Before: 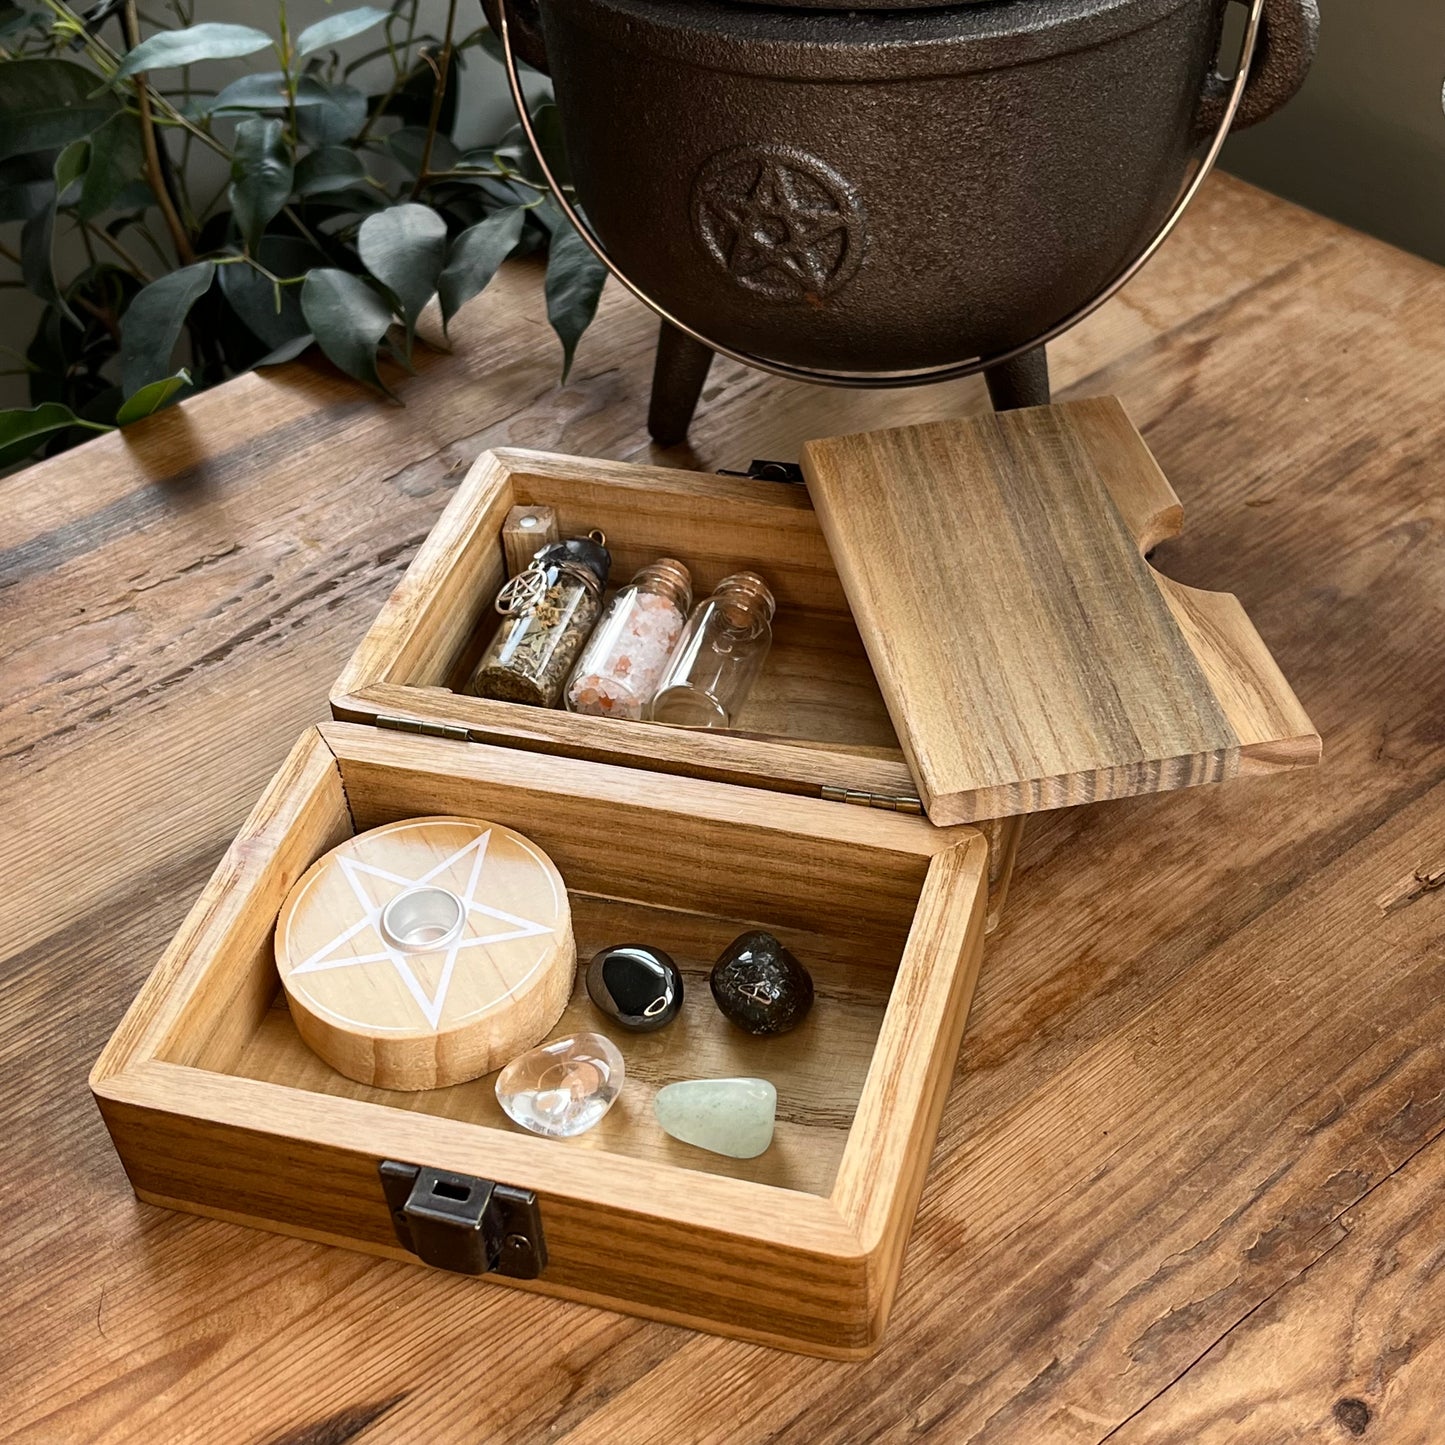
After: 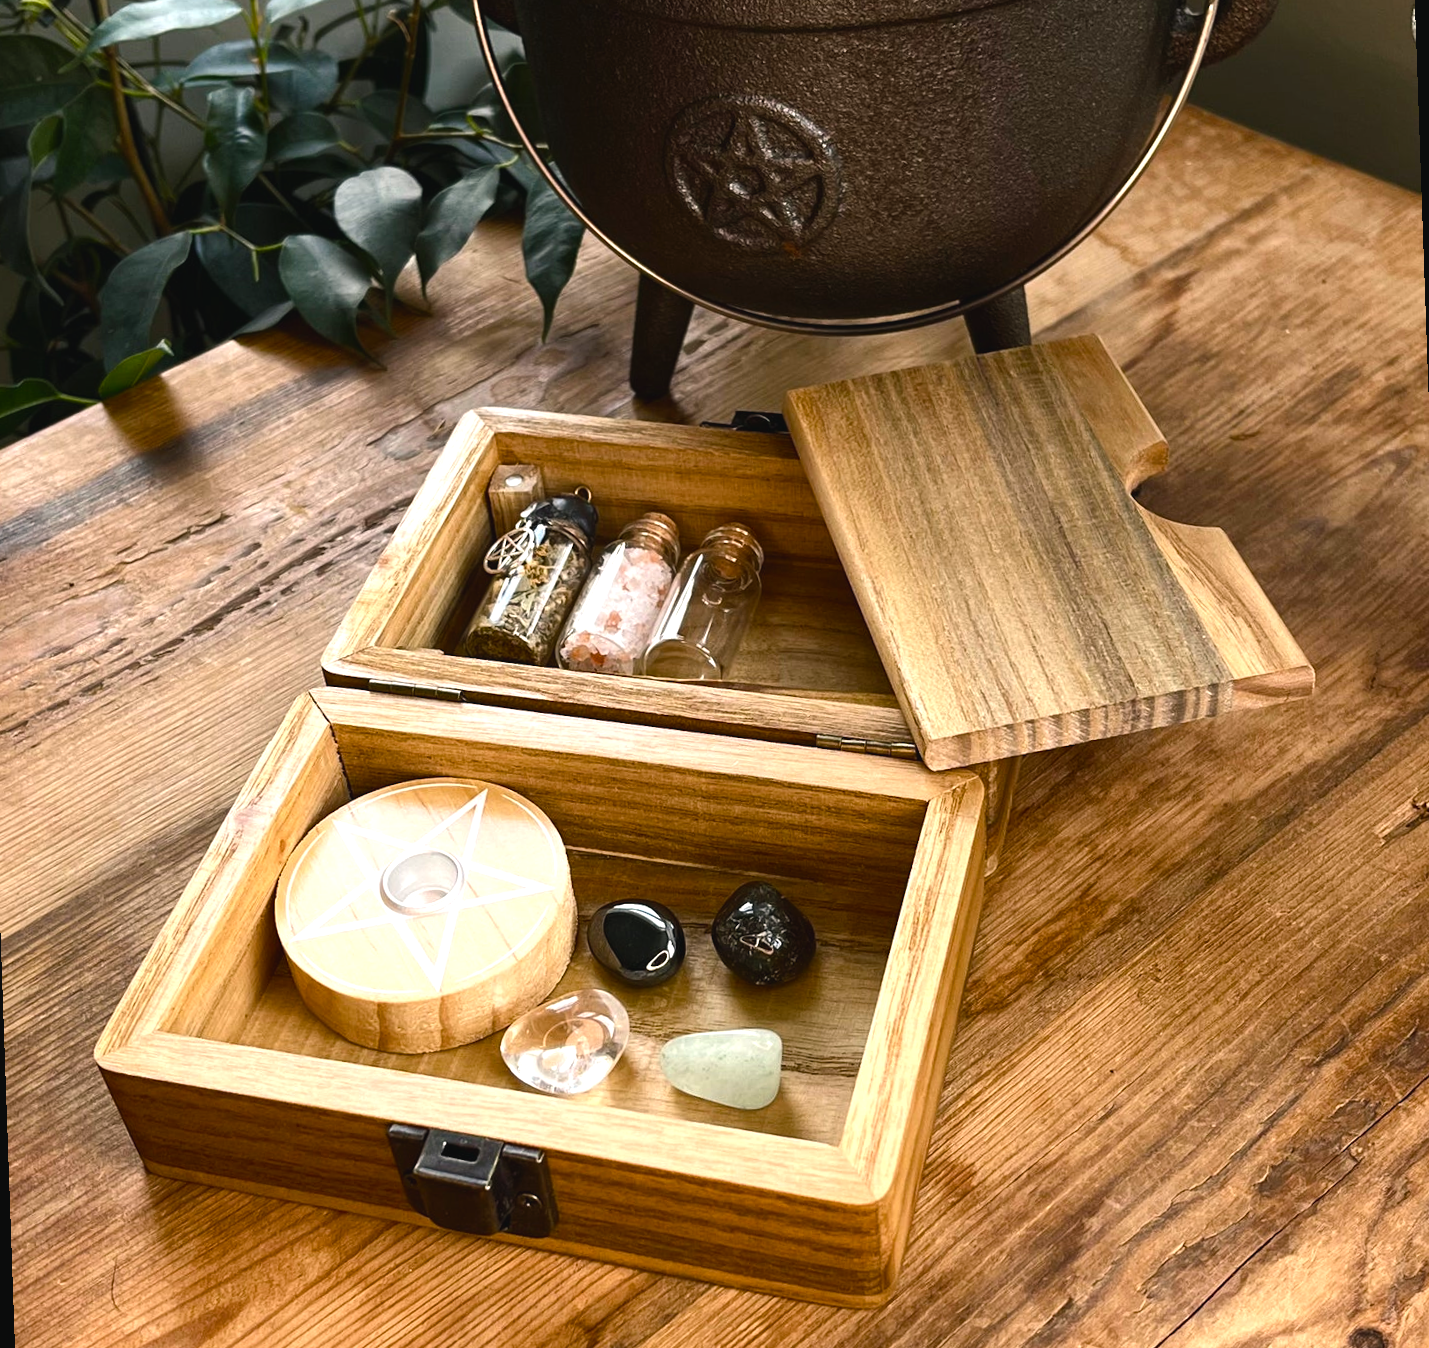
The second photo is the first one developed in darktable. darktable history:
rotate and perspective: rotation -2°, crop left 0.022, crop right 0.978, crop top 0.049, crop bottom 0.951
color balance rgb: shadows lift › chroma 1%, shadows lift › hue 217.2°, power › hue 310.8°, highlights gain › chroma 1%, highlights gain › hue 54°, global offset › luminance 0.5%, global offset › hue 171.6°, perceptual saturation grading › global saturation 14.09%, perceptual saturation grading › highlights -25%, perceptual saturation grading › shadows 30%, perceptual brilliance grading › highlights 13.42%, perceptual brilliance grading › mid-tones 8.05%, perceptual brilliance grading › shadows -17.45%, global vibrance 25%
